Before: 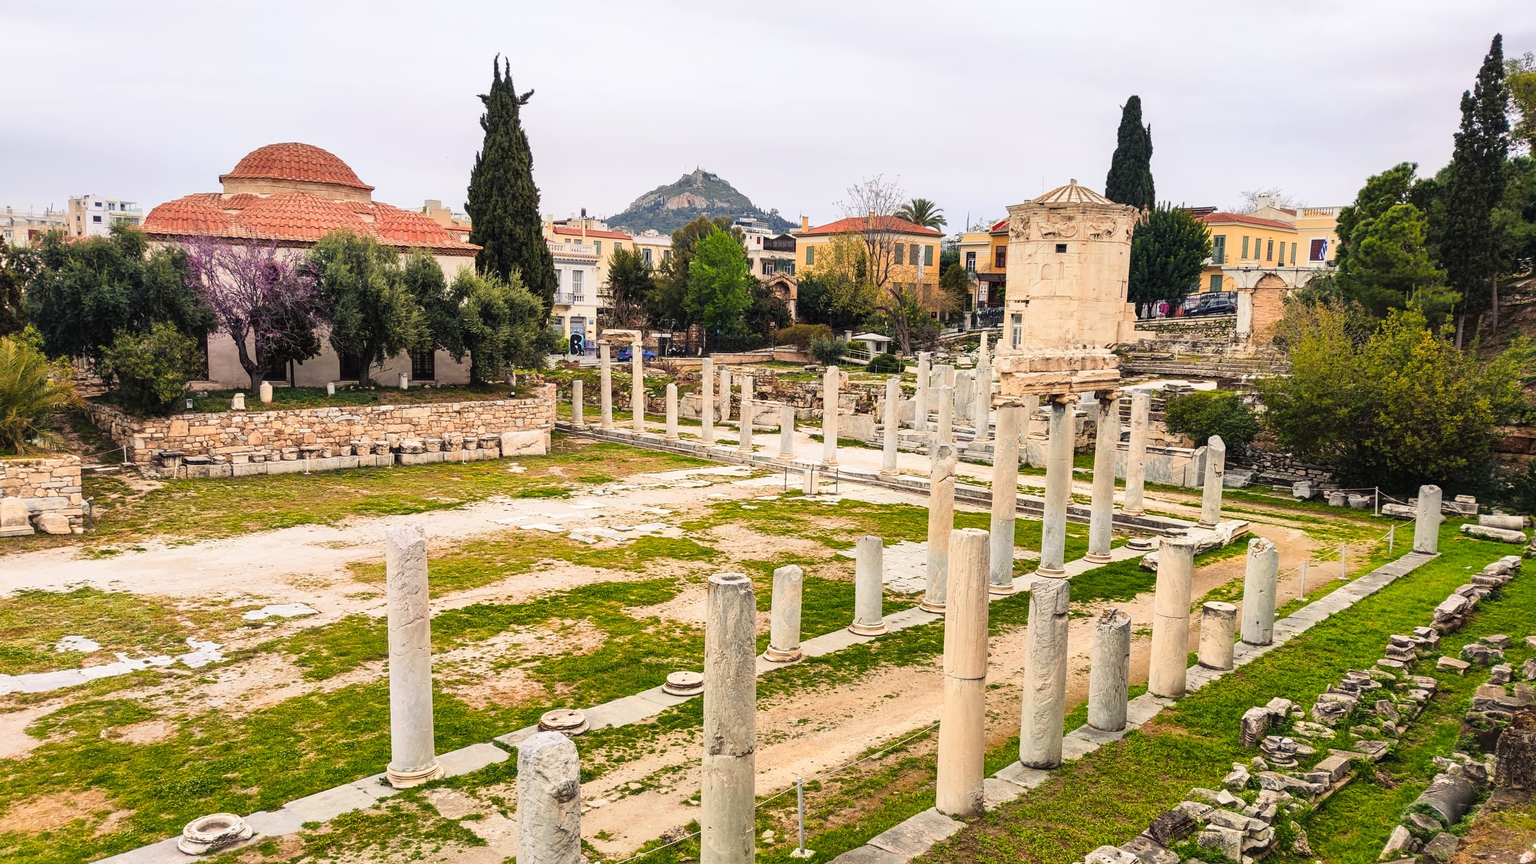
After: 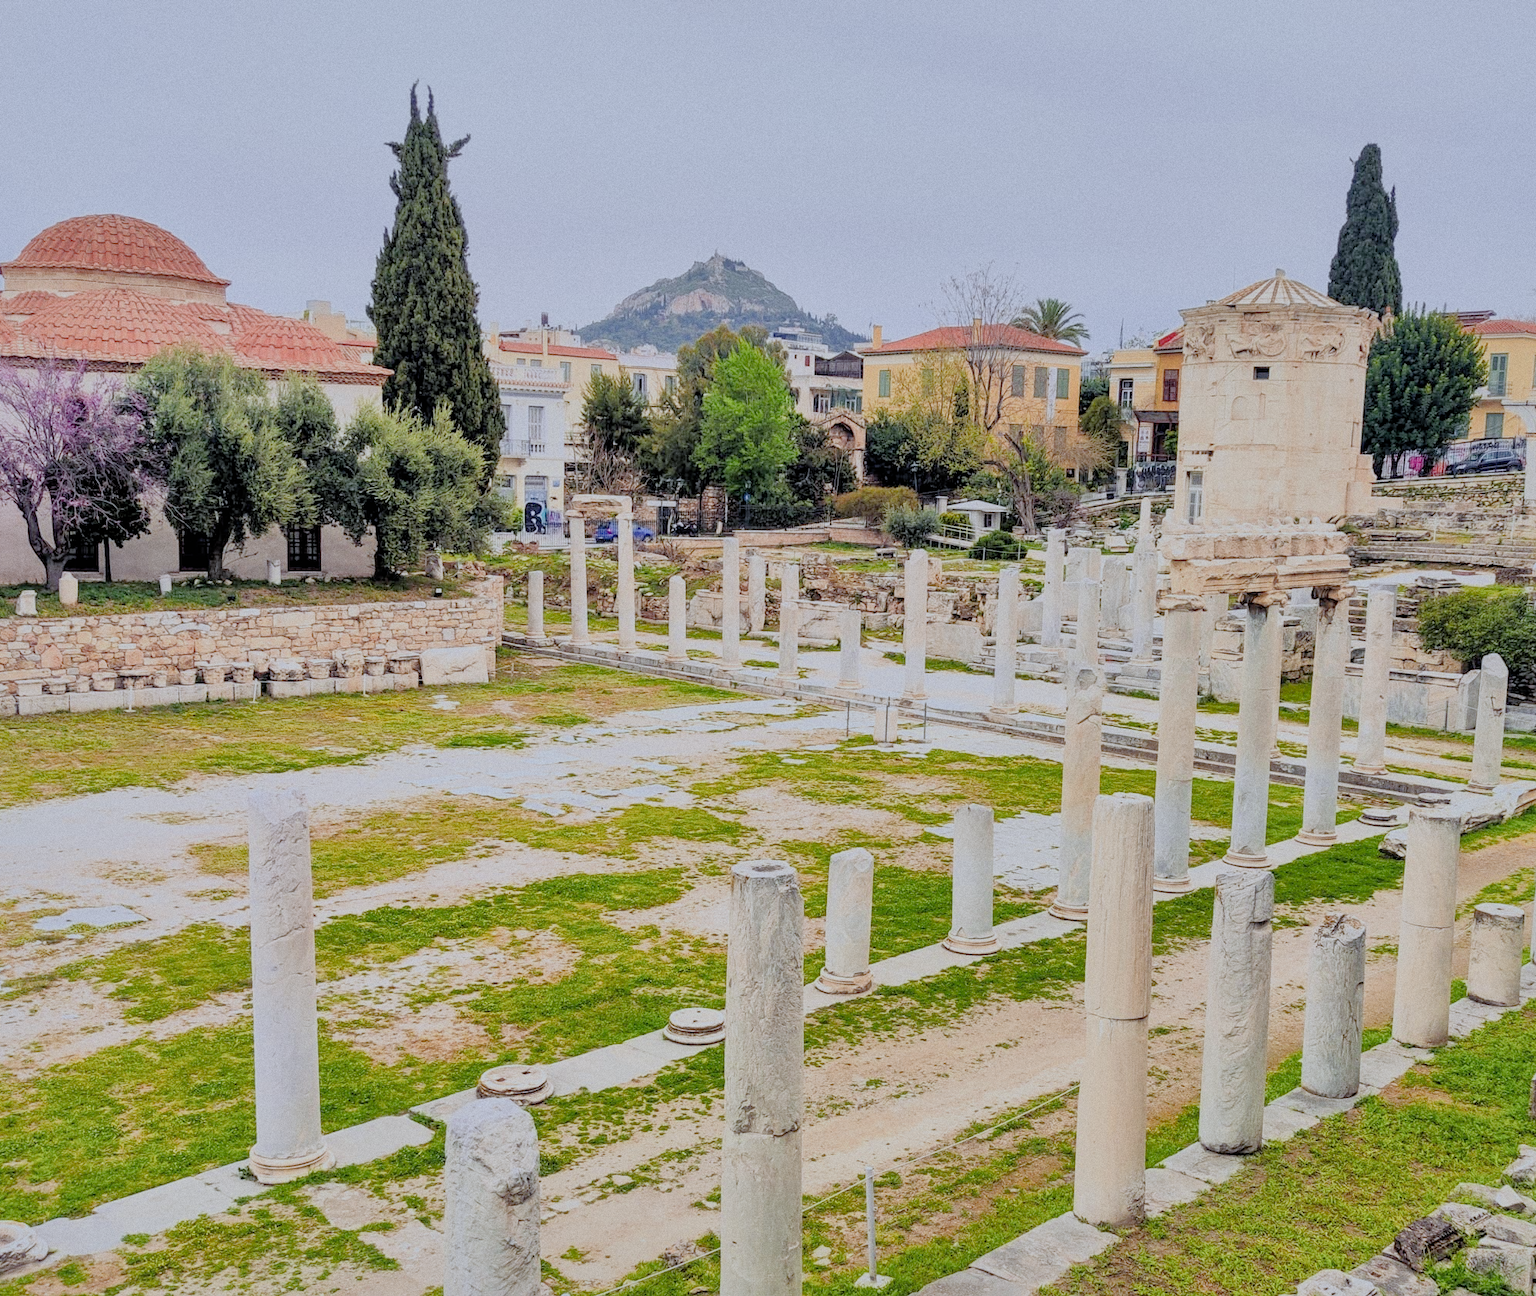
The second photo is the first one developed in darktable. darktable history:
crop and rotate: left 14.385%, right 18.948%
shadows and highlights: on, module defaults
grain: coarseness 0.09 ISO
exposure: black level correction 0.001, exposure 1.129 EV, compensate exposure bias true, compensate highlight preservation false
white balance: red 0.926, green 1.003, blue 1.133
filmic rgb: black relative exposure -4.42 EV, white relative exposure 6.58 EV, hardness 1.85, contrast 0.5
contrast brightness saturation: contrast 0.14
